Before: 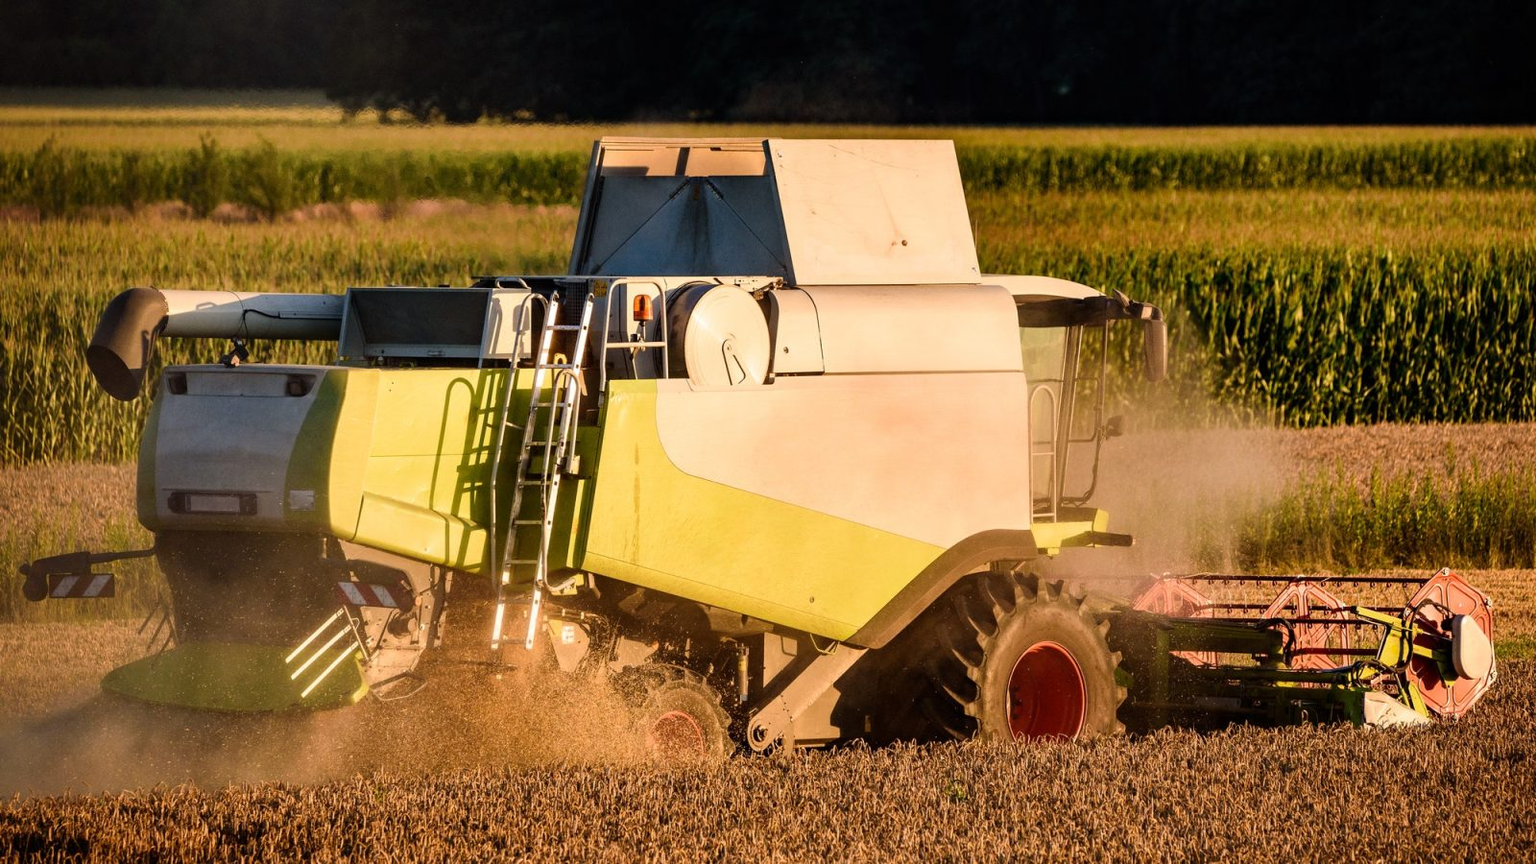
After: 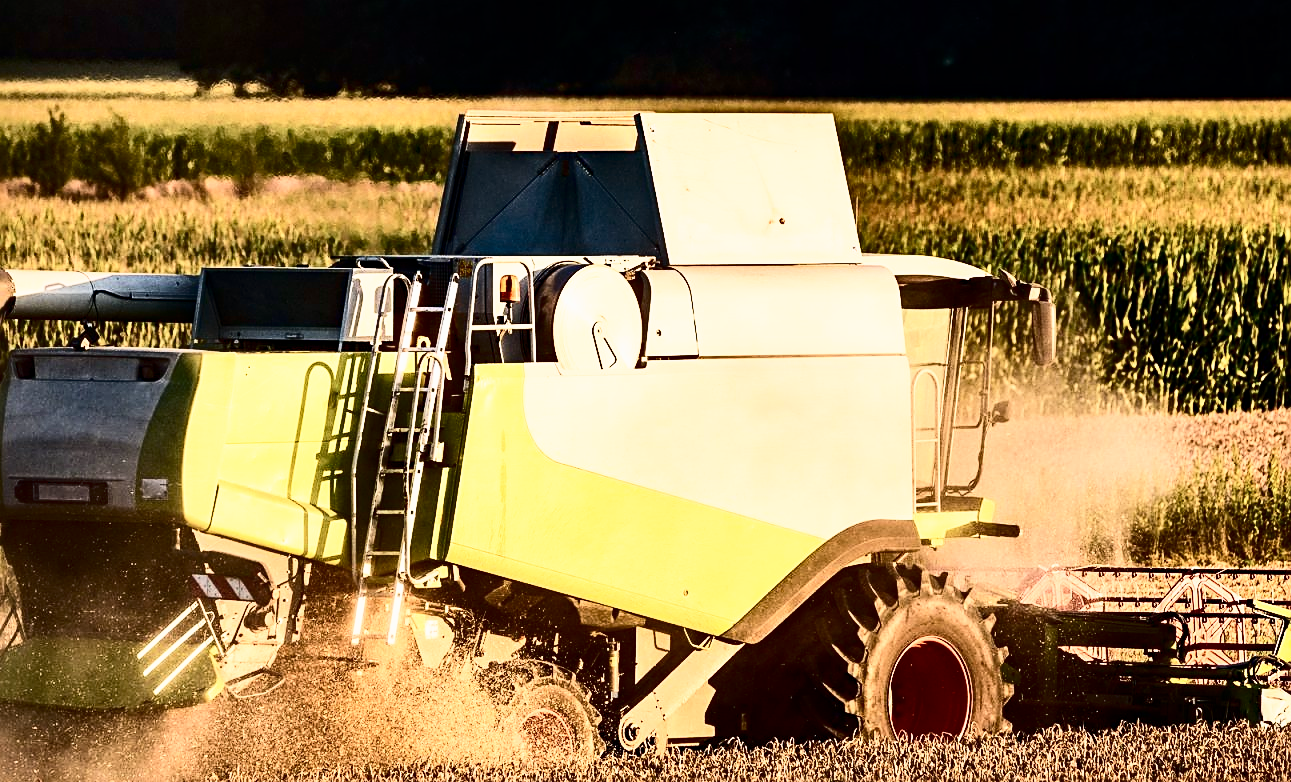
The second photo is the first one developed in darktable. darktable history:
crop: left 10.017%, top 3.617%, right 9.253%, bottom 9.428%
sharpen: on, module defaults
shadows and highlights: shadows 29.47, highlights -30.48, low approximation 0.01, soften with gaussian
contrast brightness saturation: contrast 0.506, saturation -0.096
haze removal: compatibility mode true, adaptive false
exposure: compensate exposure bias true, compensate highlight preservation false
base curve: curves: ch0 [(0, 0) (0.088, 0.125) (0.176, 0.251) (0.354, 0.501) (0.613, 0.749) (1, 0.877)], preserve colors none
